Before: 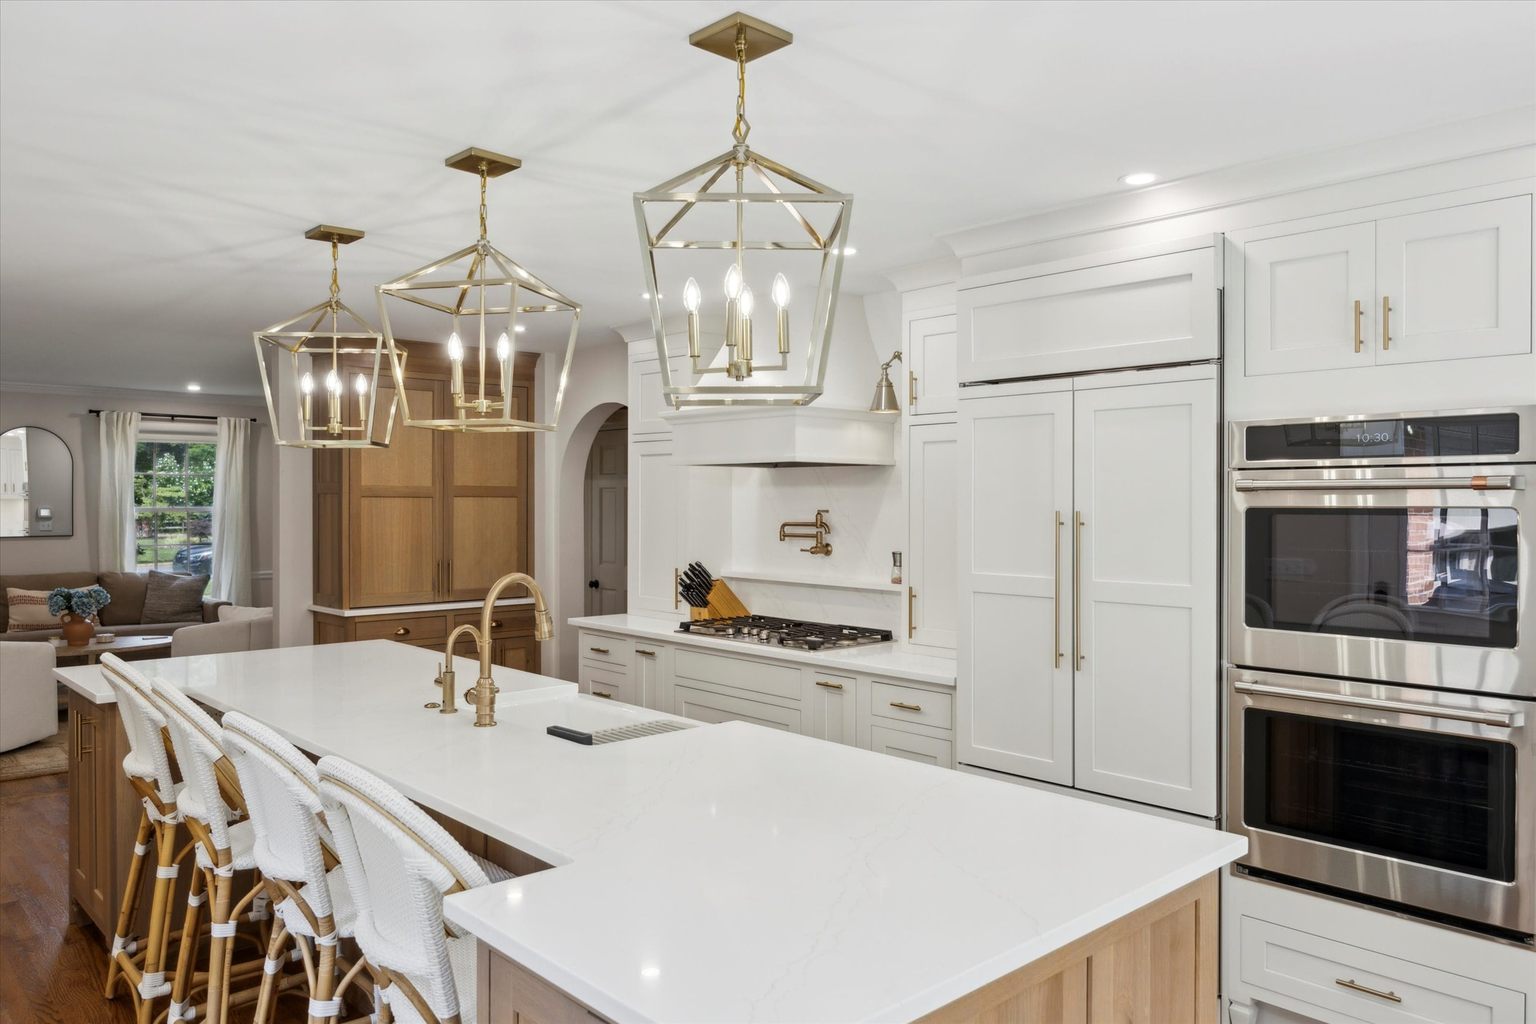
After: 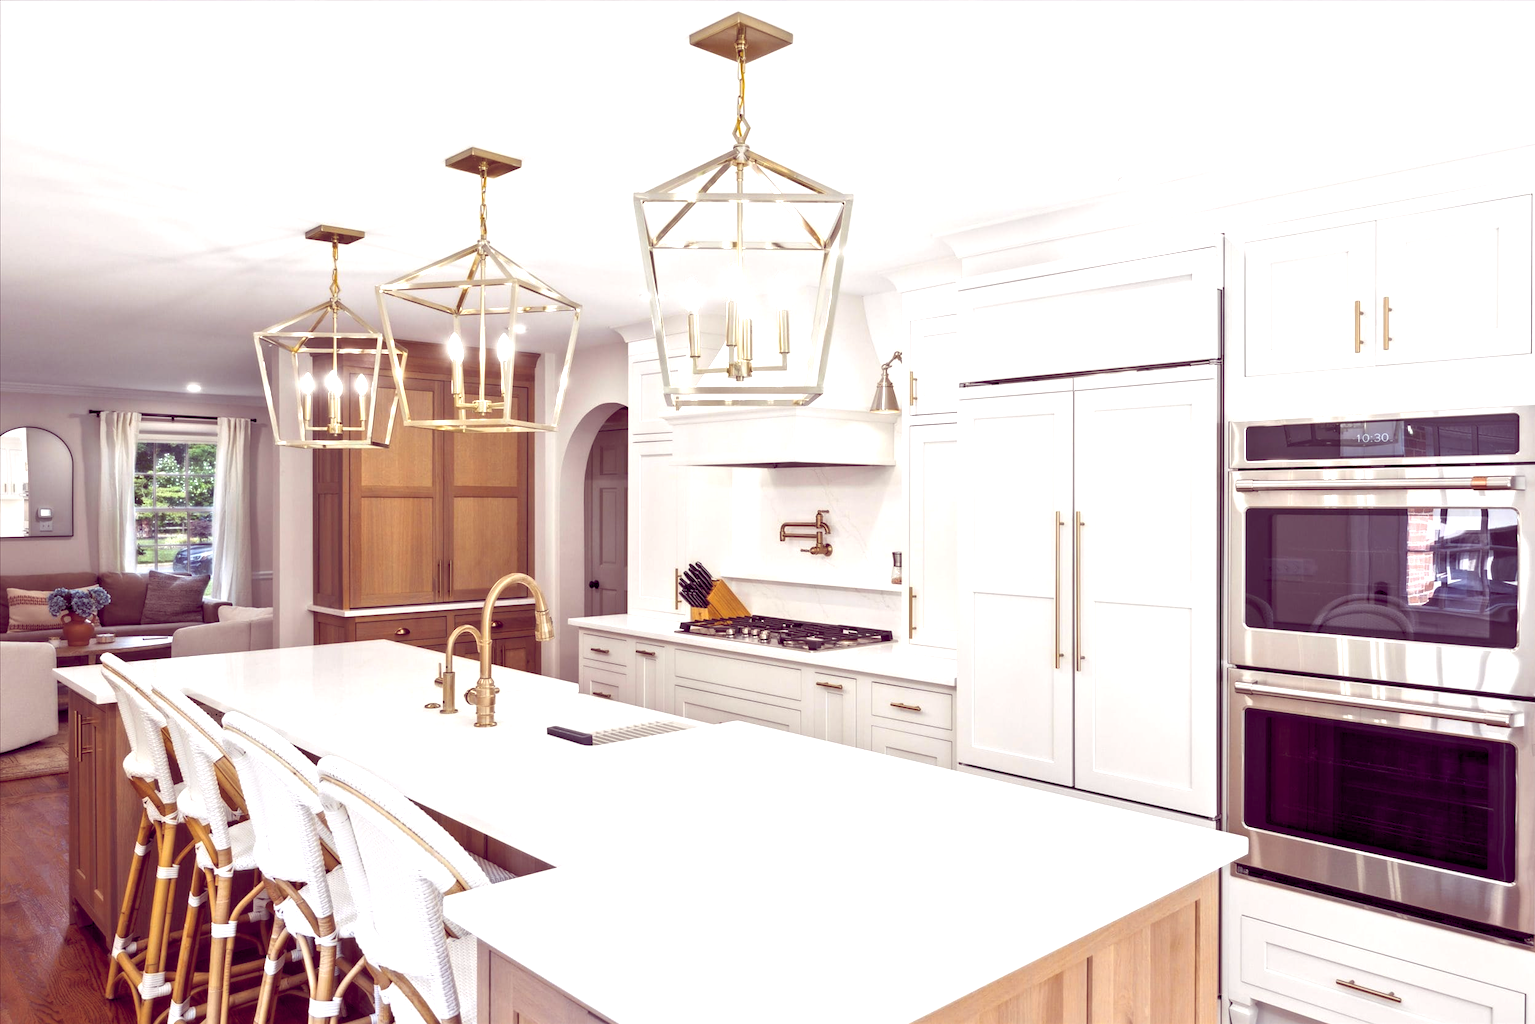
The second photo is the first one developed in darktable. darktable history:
color balance rgb: shadows lift › chroma 6.431%, shadows lift › hue 303.15°, global offset › chroma 0.277%, global offset › hue 317.53°, perceptual saturation grading › global saturation 0.266%, perceptual brilliance grading › global brilliance 24.64%
